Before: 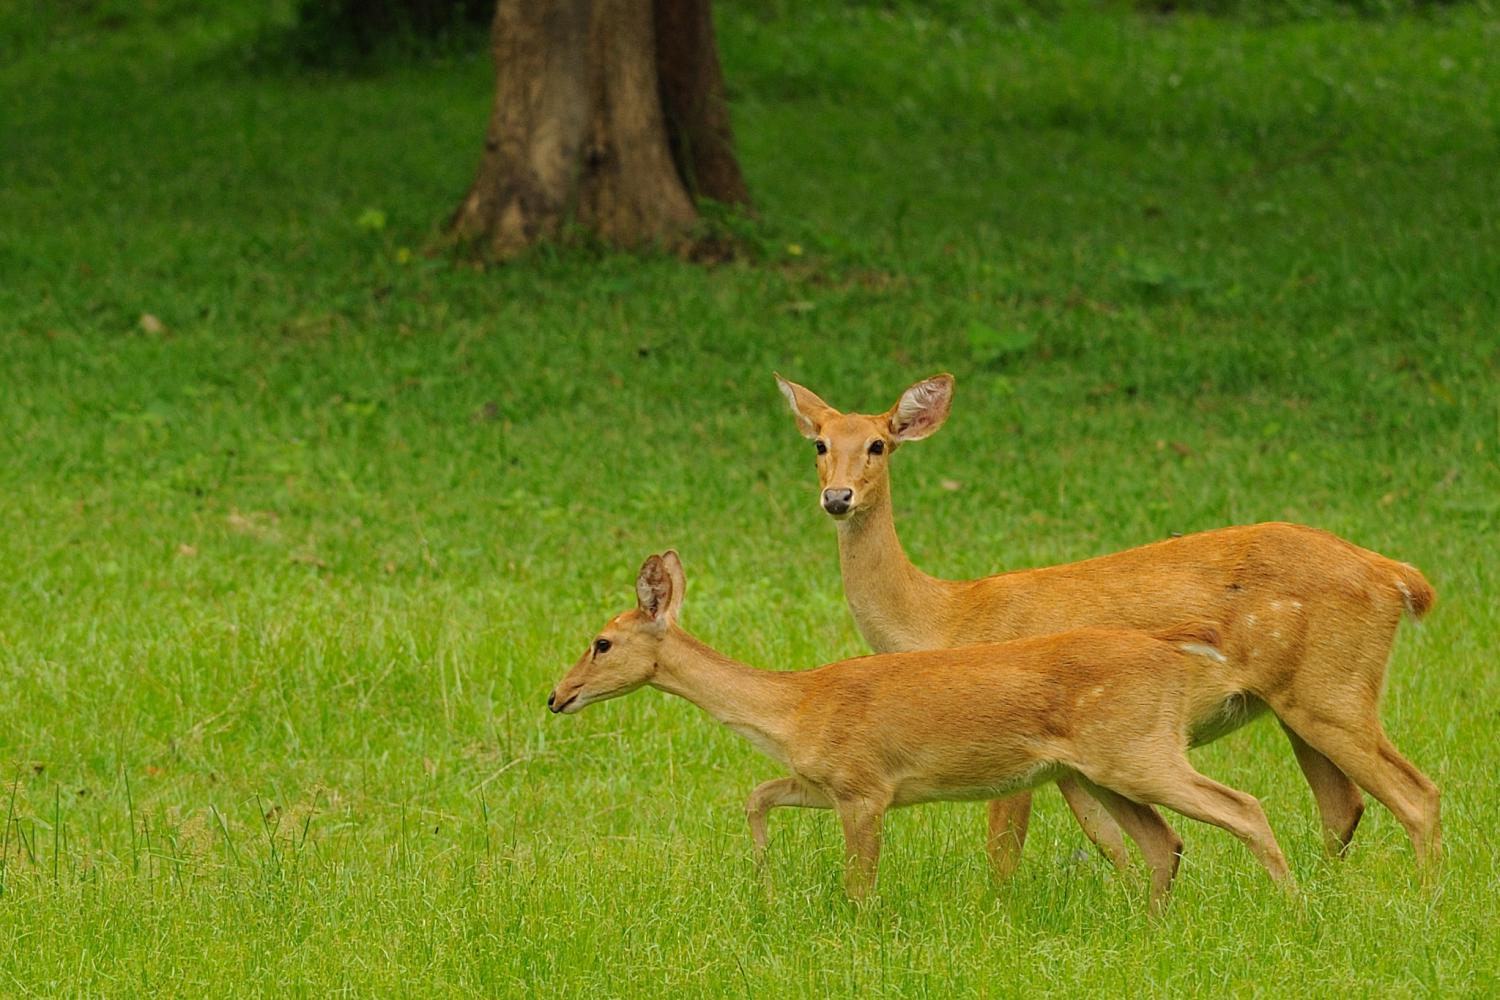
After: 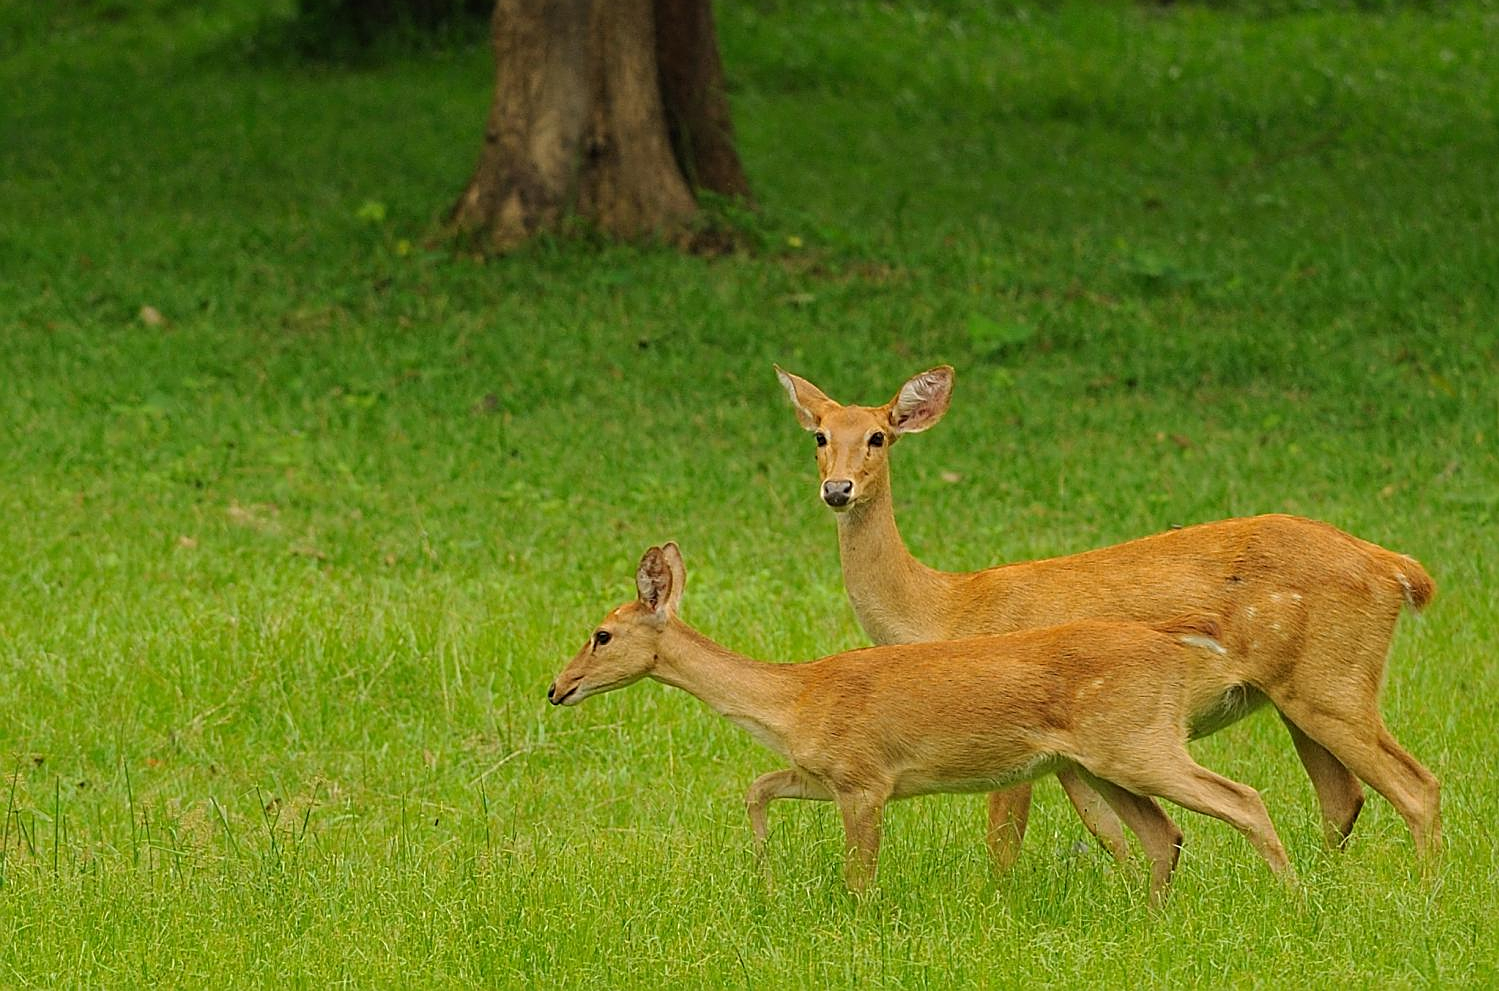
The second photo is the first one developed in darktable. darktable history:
color zones: curves: ch0 [(0, 0.5) (0.143, 0.5) (0.286, 0.5) (0.429, 0.495) (0.571, 0.437) (0.714, 0.44) (0.857, 0.496) (1, 0.5)]
crop: top 0.851%, right 0.036%
sharpen: on, module defaults
